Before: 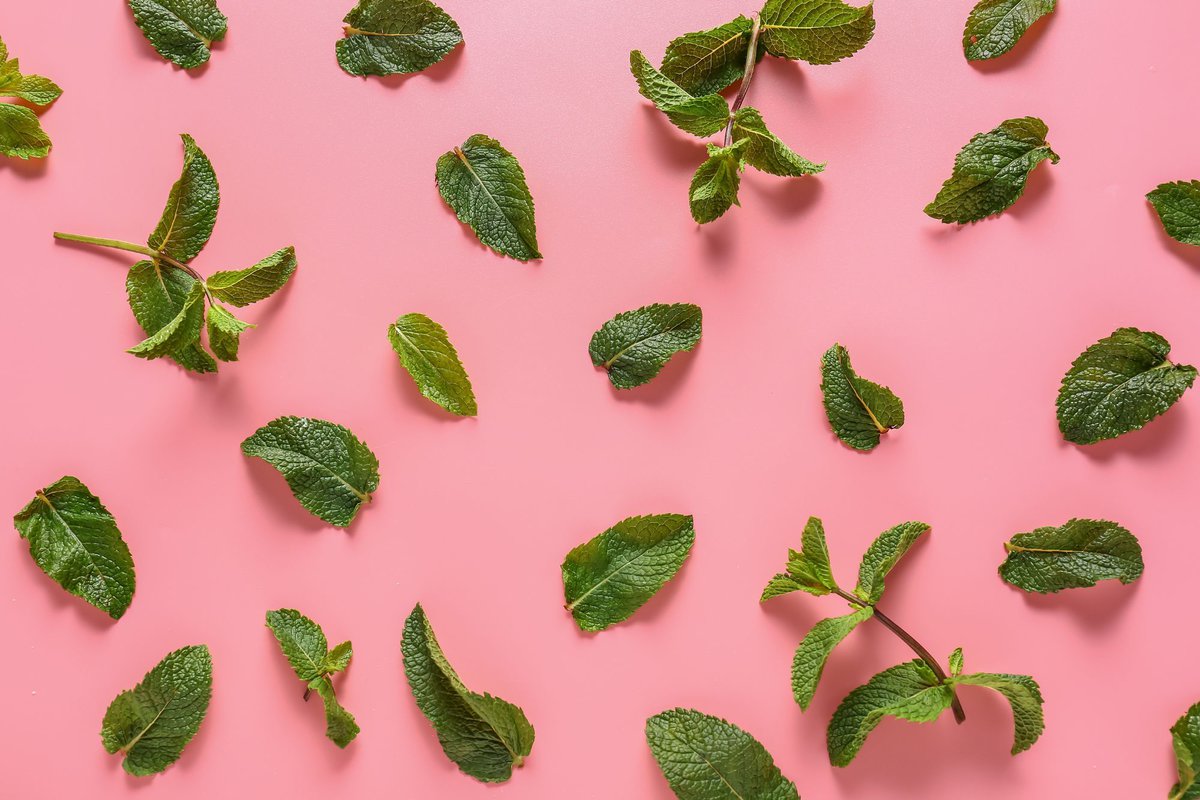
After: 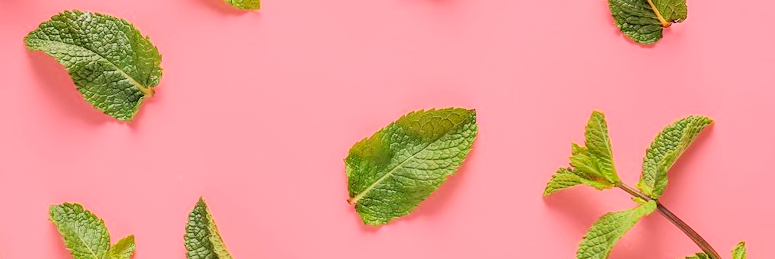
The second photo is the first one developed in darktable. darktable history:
filmic rgb: black relative exposure -6.09 EV, white relative exposure 6.96 EV, threshold 2.96 EV, hardness 2.26, color science v6 (2022), enable highlight reconstruction true
exposure: black level correction 0, exposure 1.2 EV, compensate exposure bias true, compensate highlight preservation false
crop: left 18.157%, top 50.752%, right 17.192%, bottom 16.819%
color correction: highlights a* 8, highlights b* 4.41
